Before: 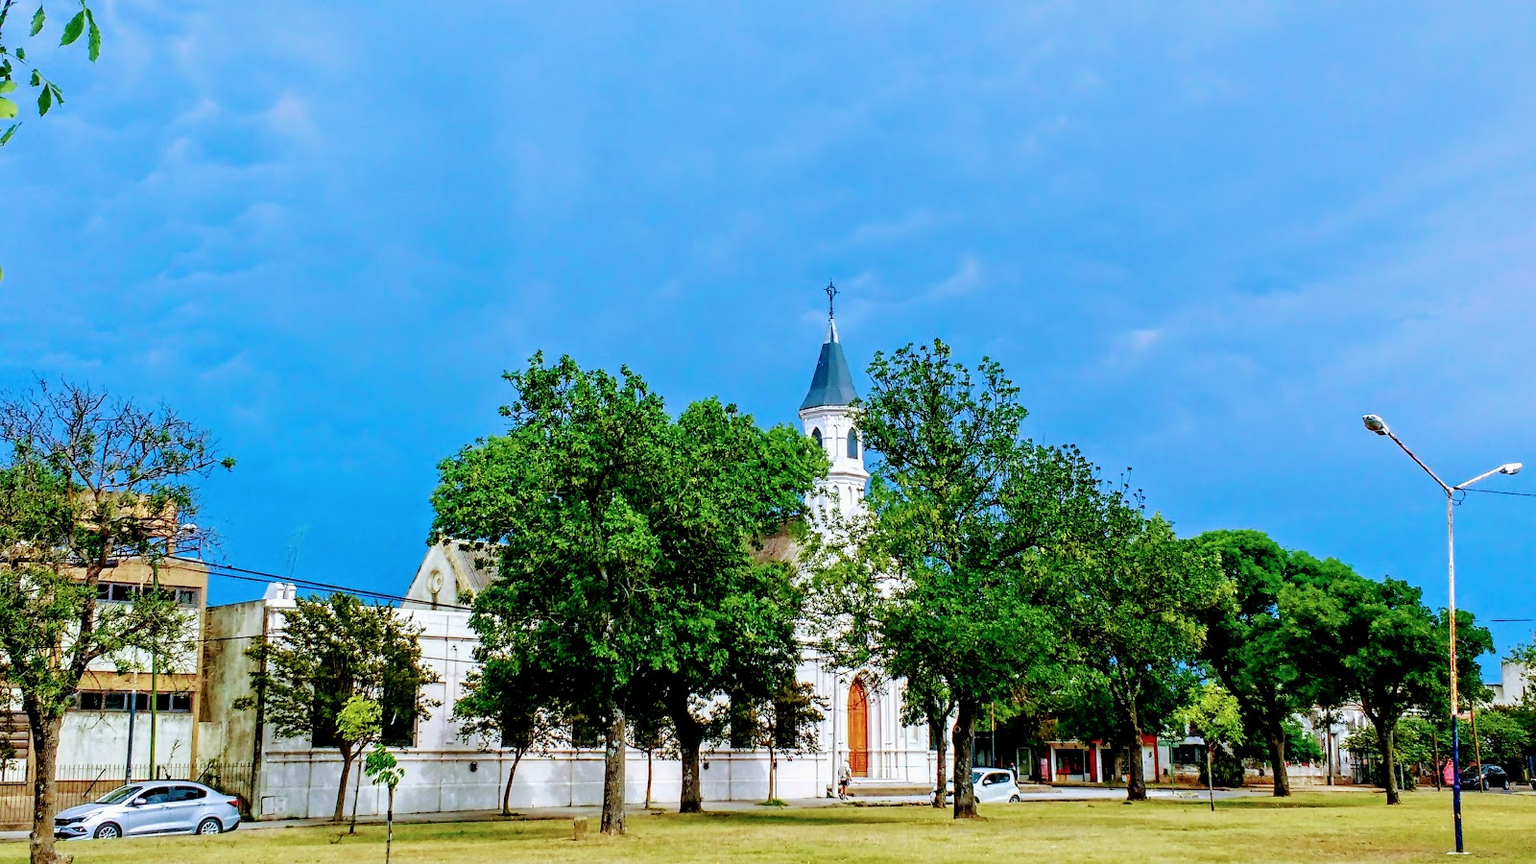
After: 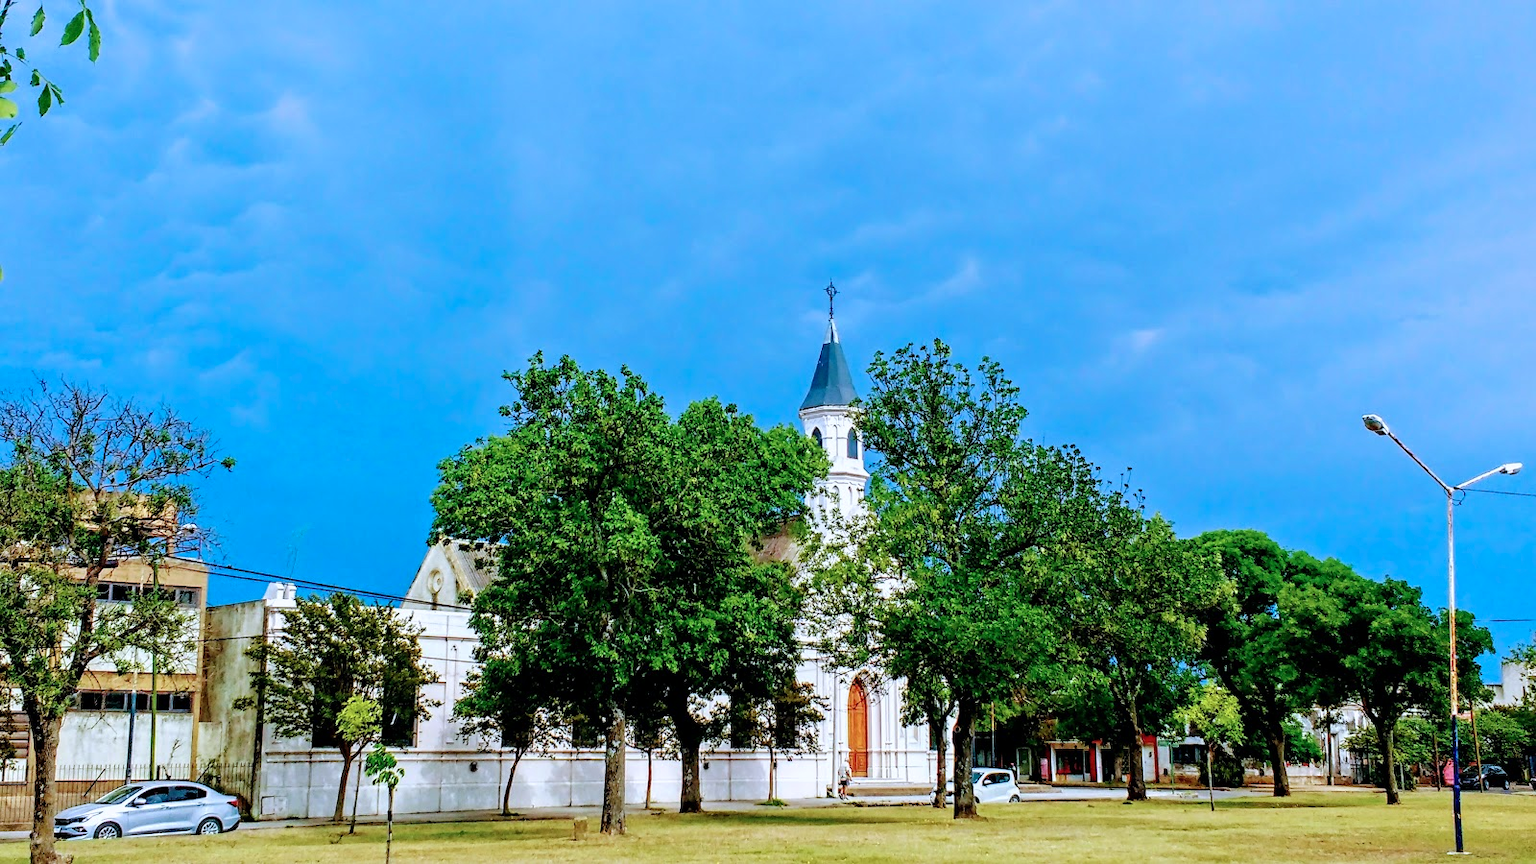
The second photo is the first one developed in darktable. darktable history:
color correction: highlights a* -0.103, highlights b* -5.92, shadows a* -0.125, shadows b* -0.143
